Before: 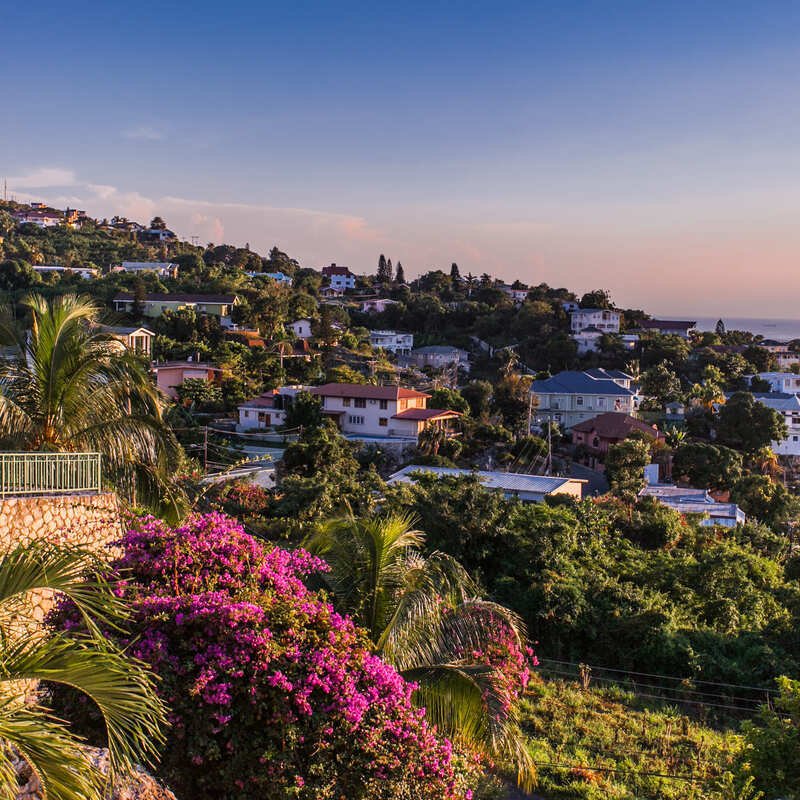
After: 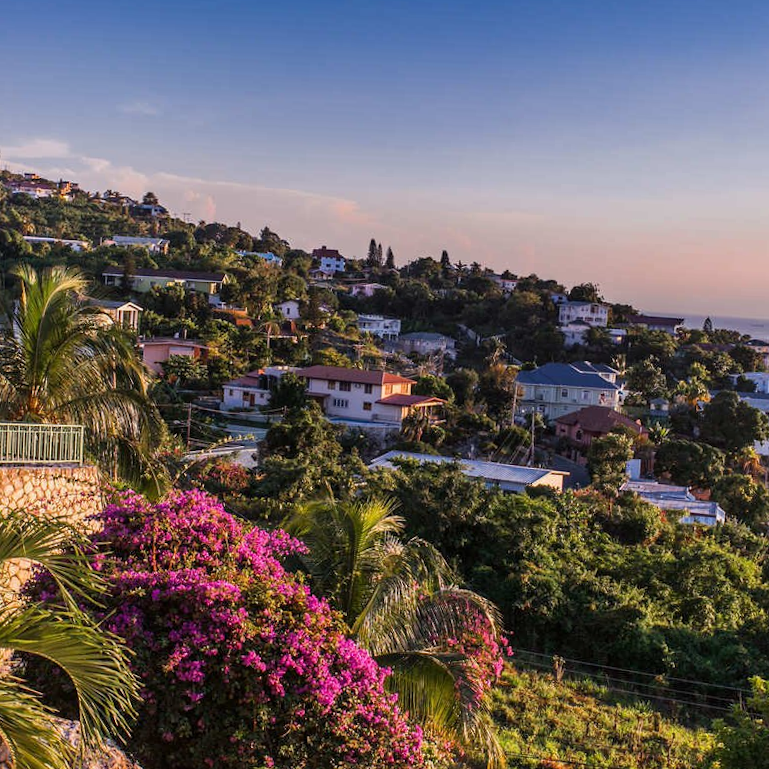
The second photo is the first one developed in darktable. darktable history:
crop and rotate: angle -2.32°
